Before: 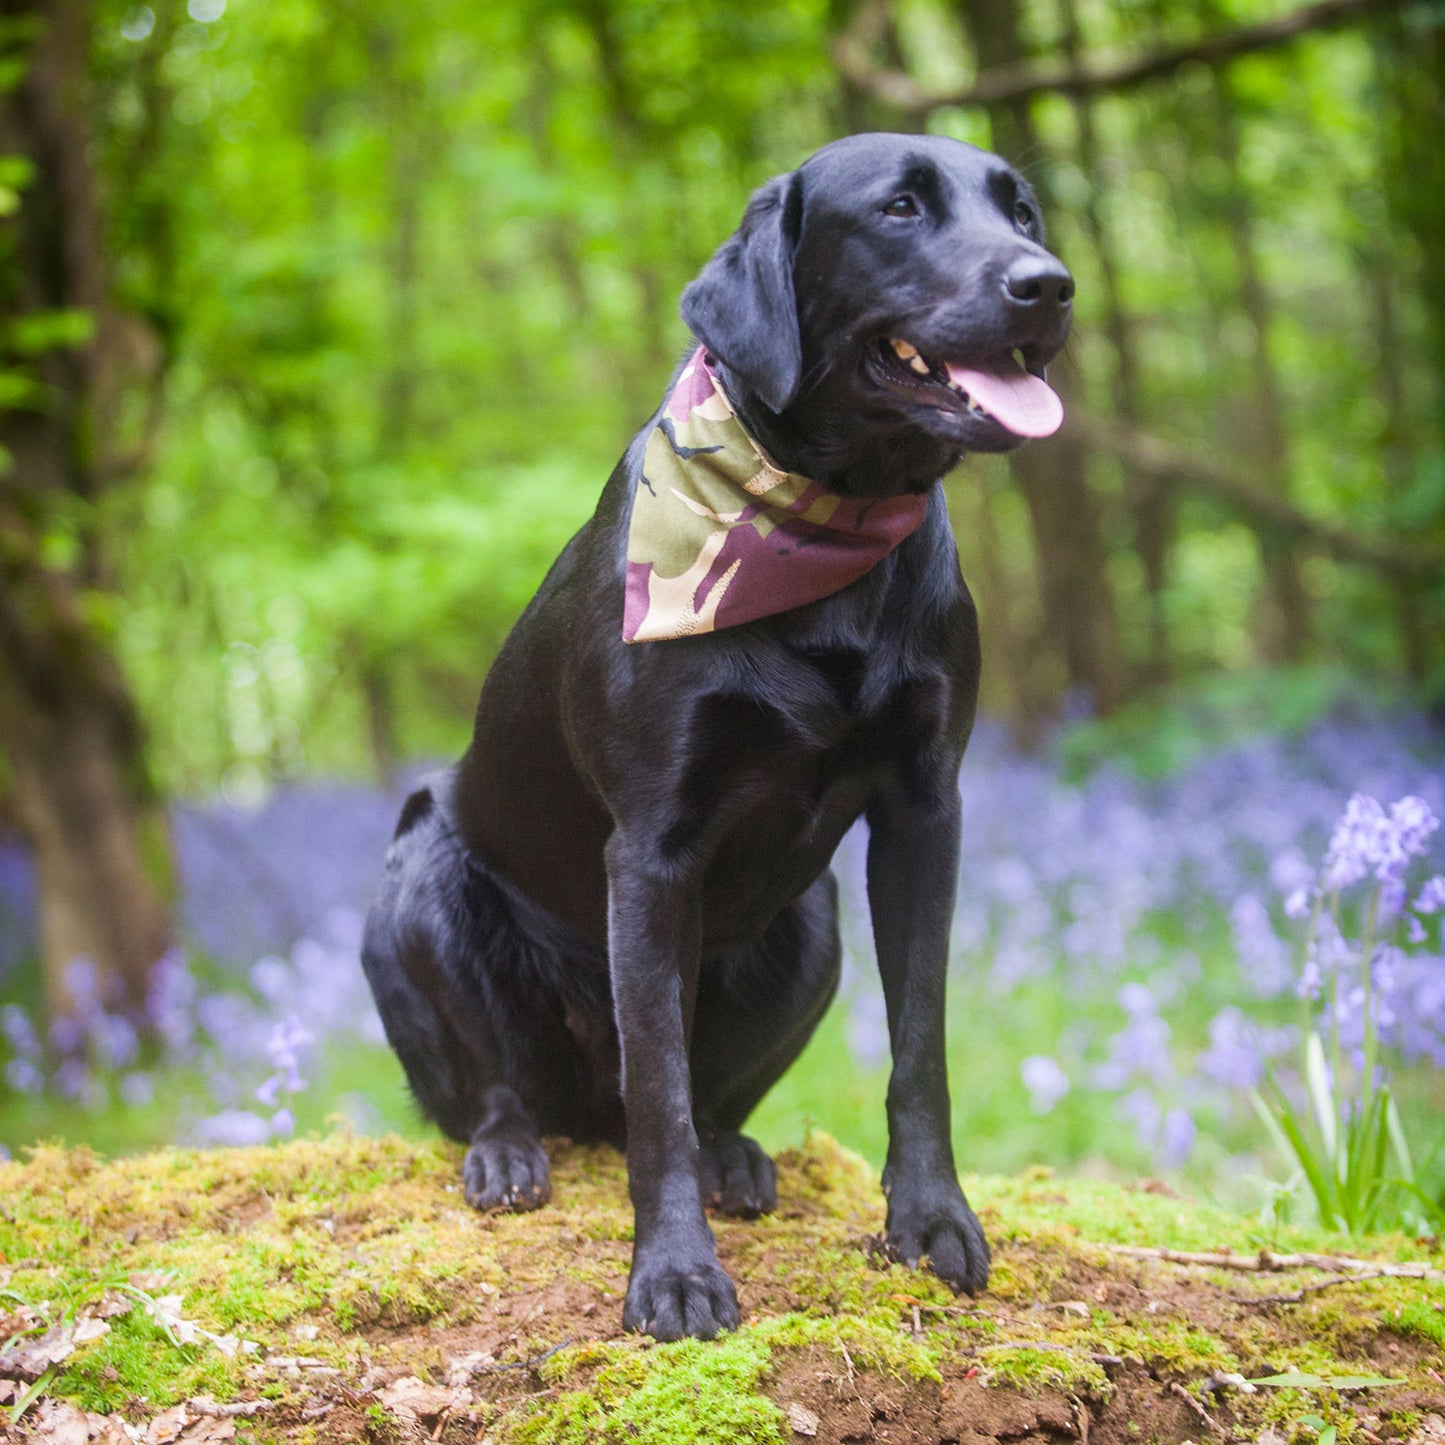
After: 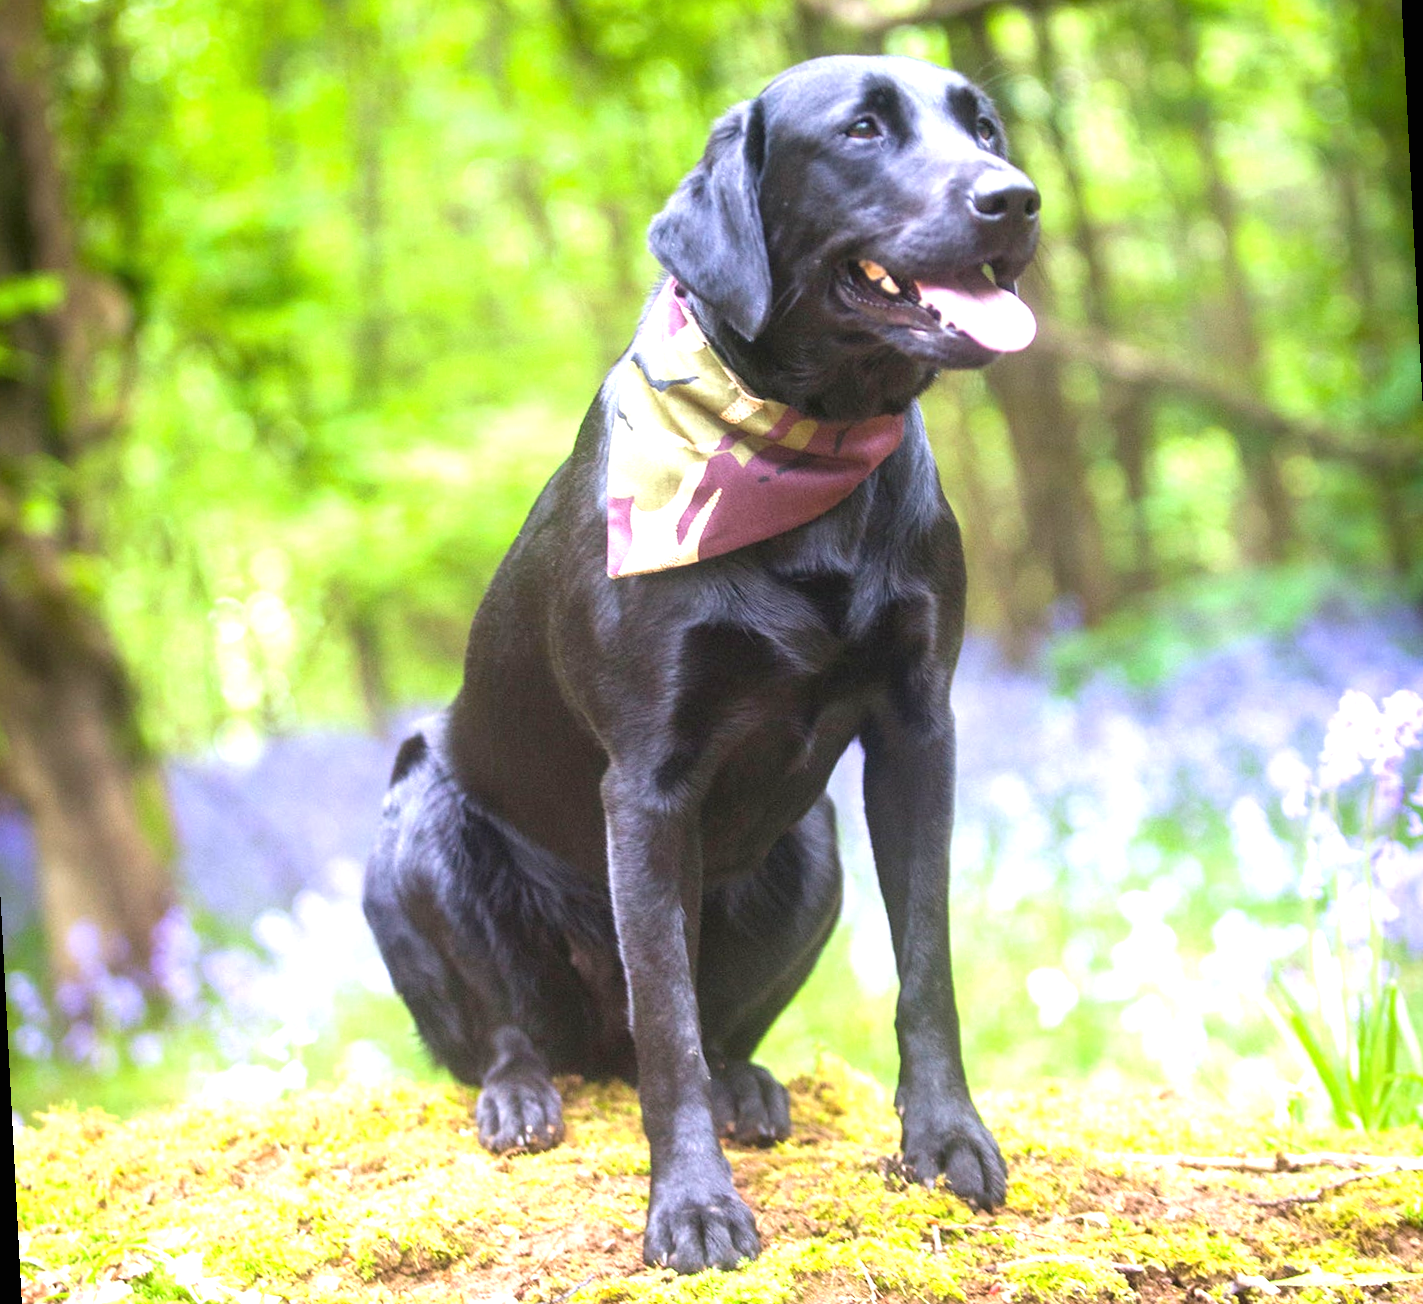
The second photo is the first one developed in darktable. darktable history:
rotate and perspective: rotation -3°, crop left 0.031, crop right 0.968, crop top 0.07, crop bottom 0.93
exposure: black level correction 0, exposure 1.2 EV, compensate exposure bias true, compensate highlight preservation false
